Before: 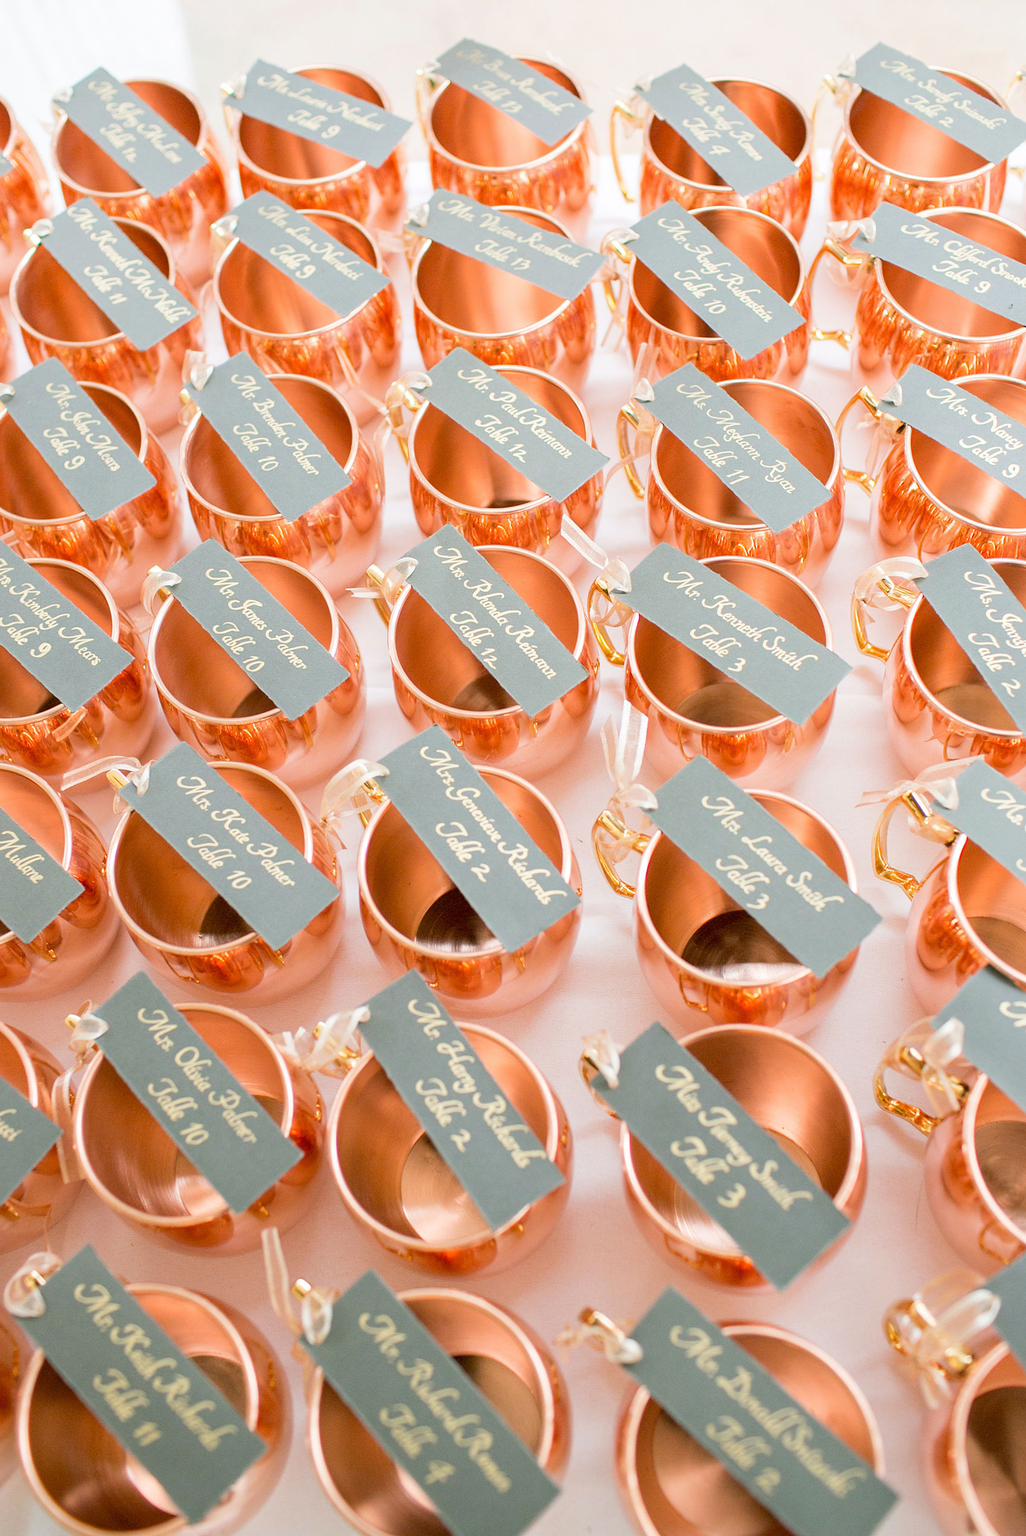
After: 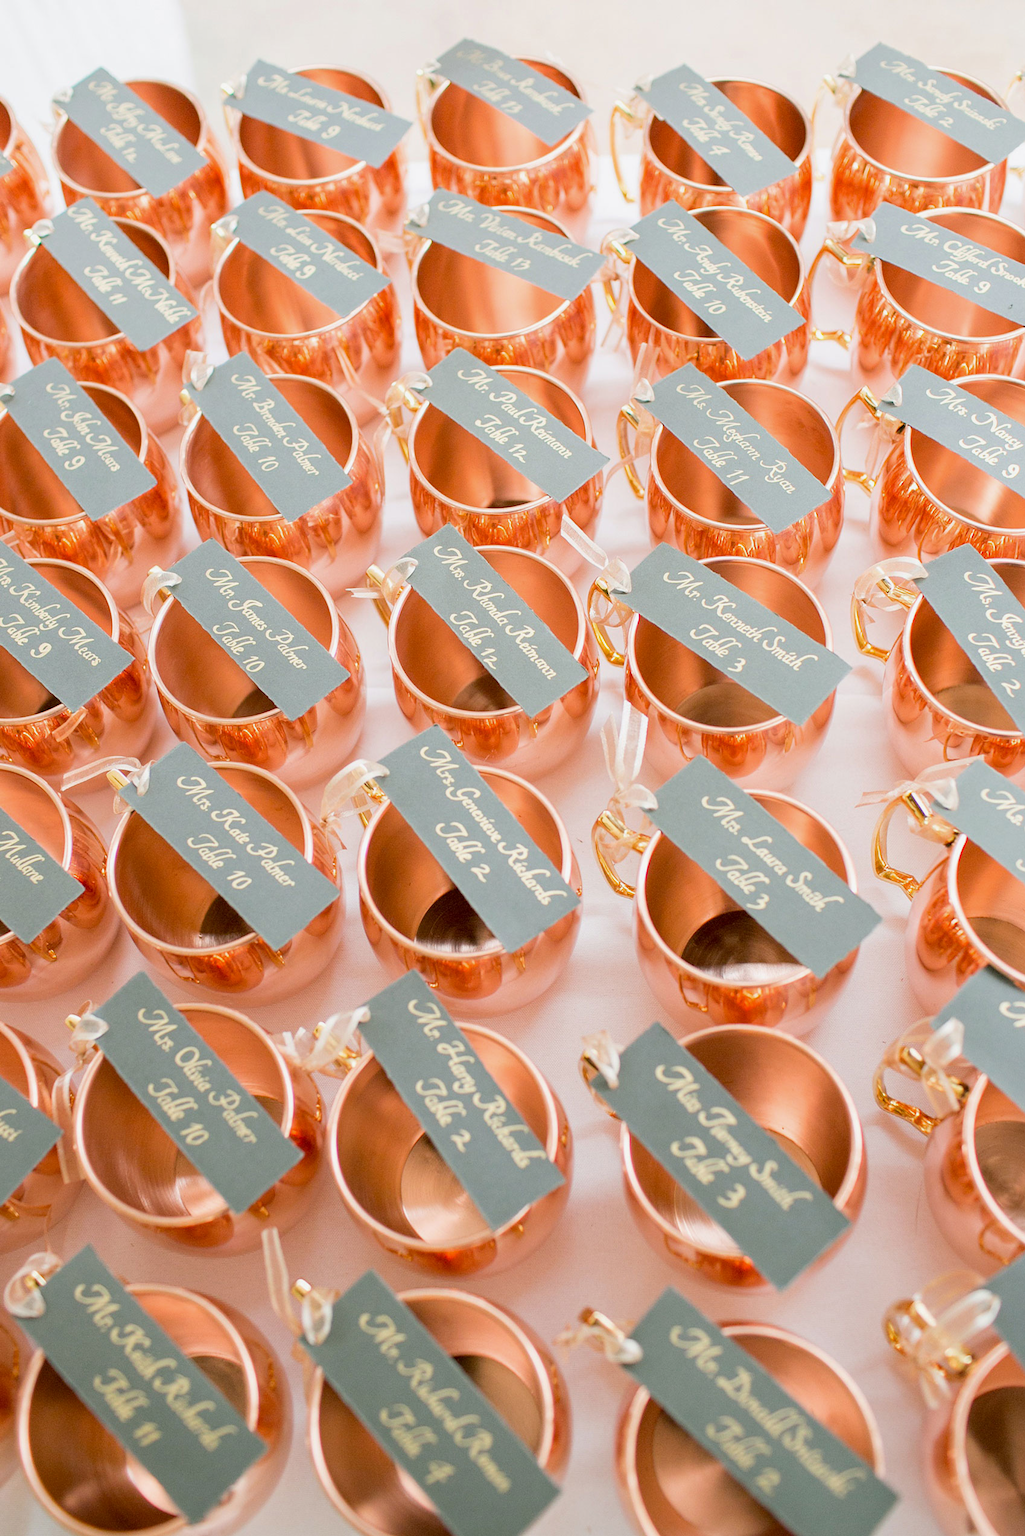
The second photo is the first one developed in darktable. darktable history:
exposure: black level correction 0.001, exposure -0.122 EV, compensate highlight preservation false
